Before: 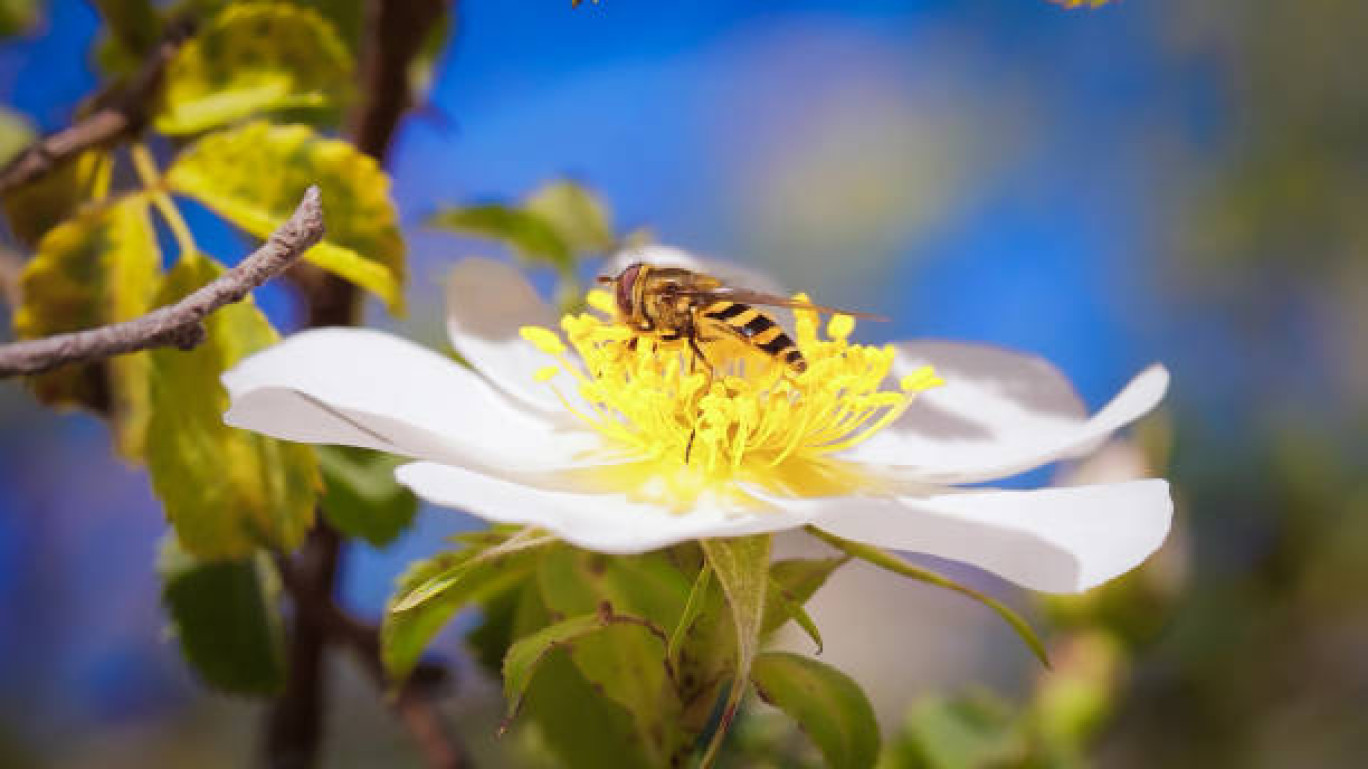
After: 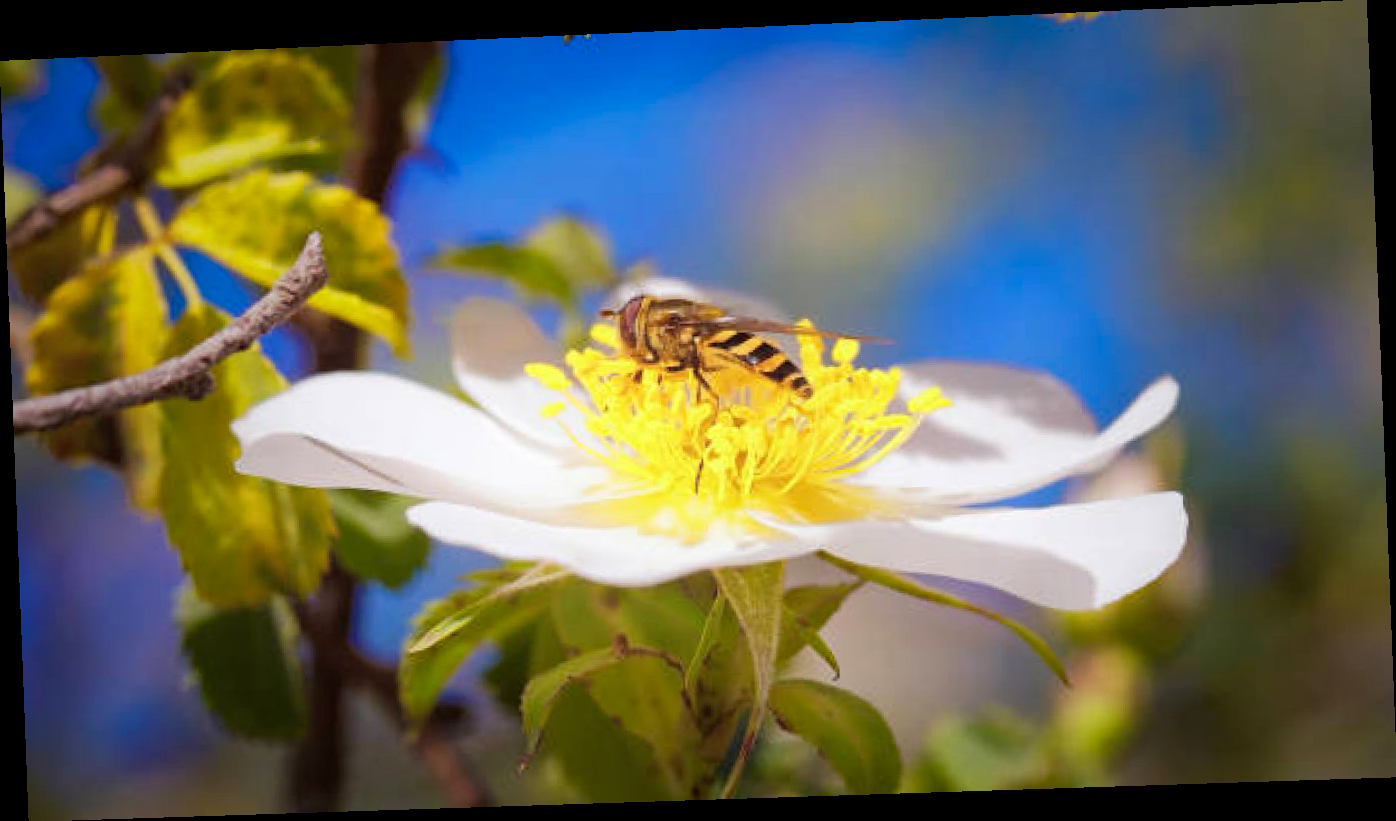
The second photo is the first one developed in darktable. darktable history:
bloom: size 13.65%, threshold 98.39%, strength 4.82%
haze removal: compatibility mode true, adaptive false
rotate and perspective: rotation -2.22°, lens shift (horizontal) -0.022, automatic cropping off
